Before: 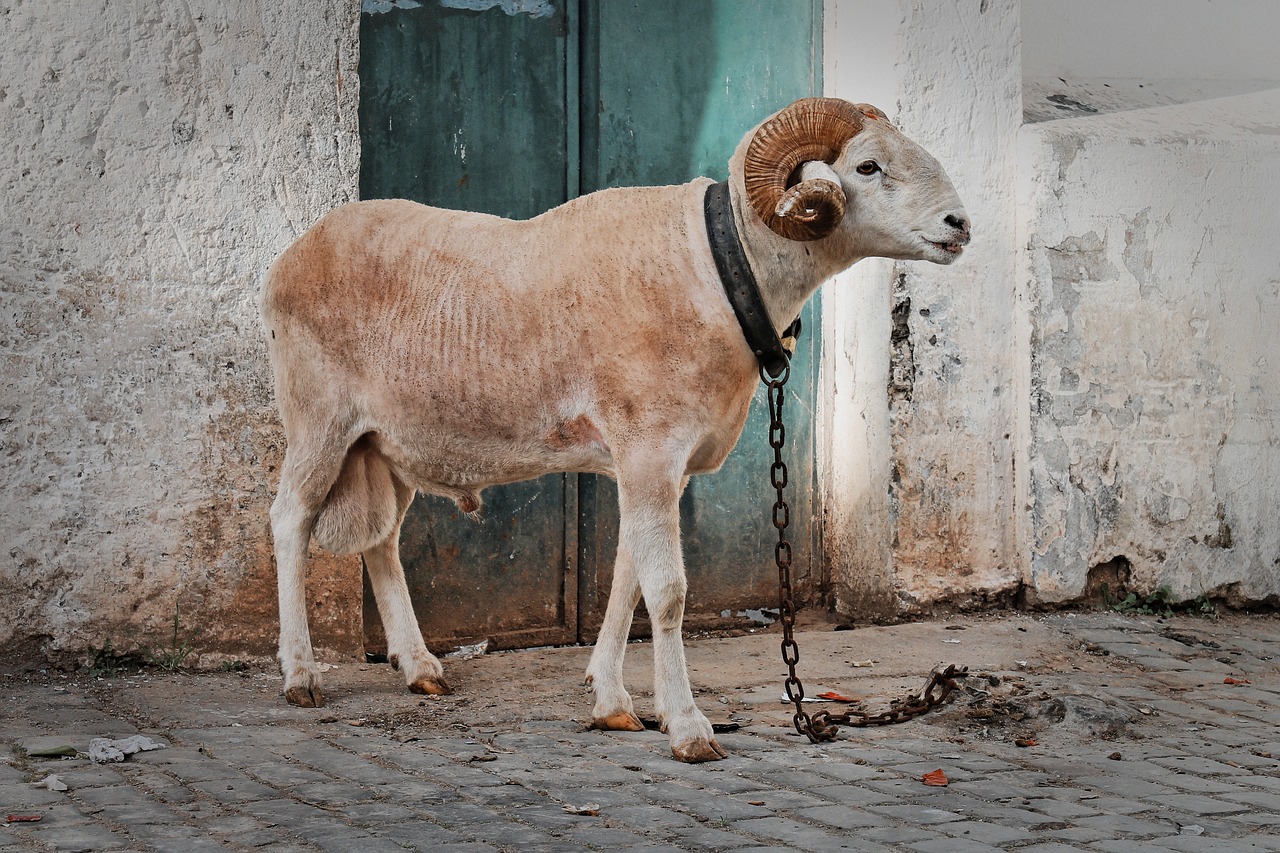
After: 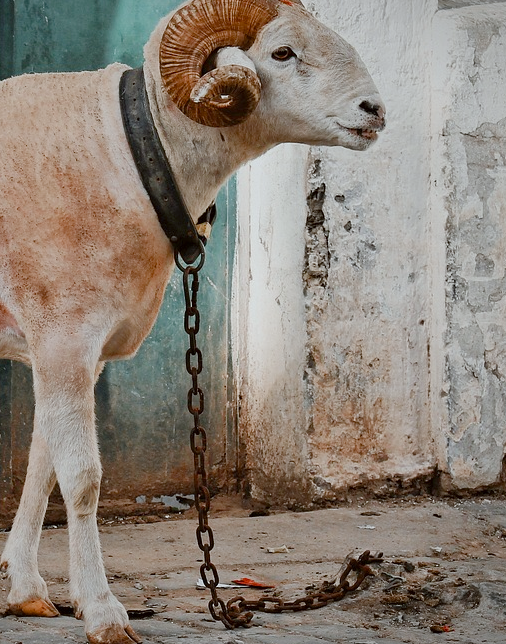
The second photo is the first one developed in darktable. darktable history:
crop: left 45.721%, top 13.393%, right 14.118%, bottom 10.01%
color correction: highlights a* -2.73, highlights b* -2.09, shadows a* 2.41, shadows b* 2.73
color balance rgb: shadows lift › chroma 1%, shadows lift › hue 113°, highlights gain › chroma 0.2%, highlights gain › hue 333°, perceptual saturation grading › global saturation 20%, perceptual saturation grading › highlights -50%, perceptual saturation grading › shadows 25%, contrast -10%
white balance: emerald 1
